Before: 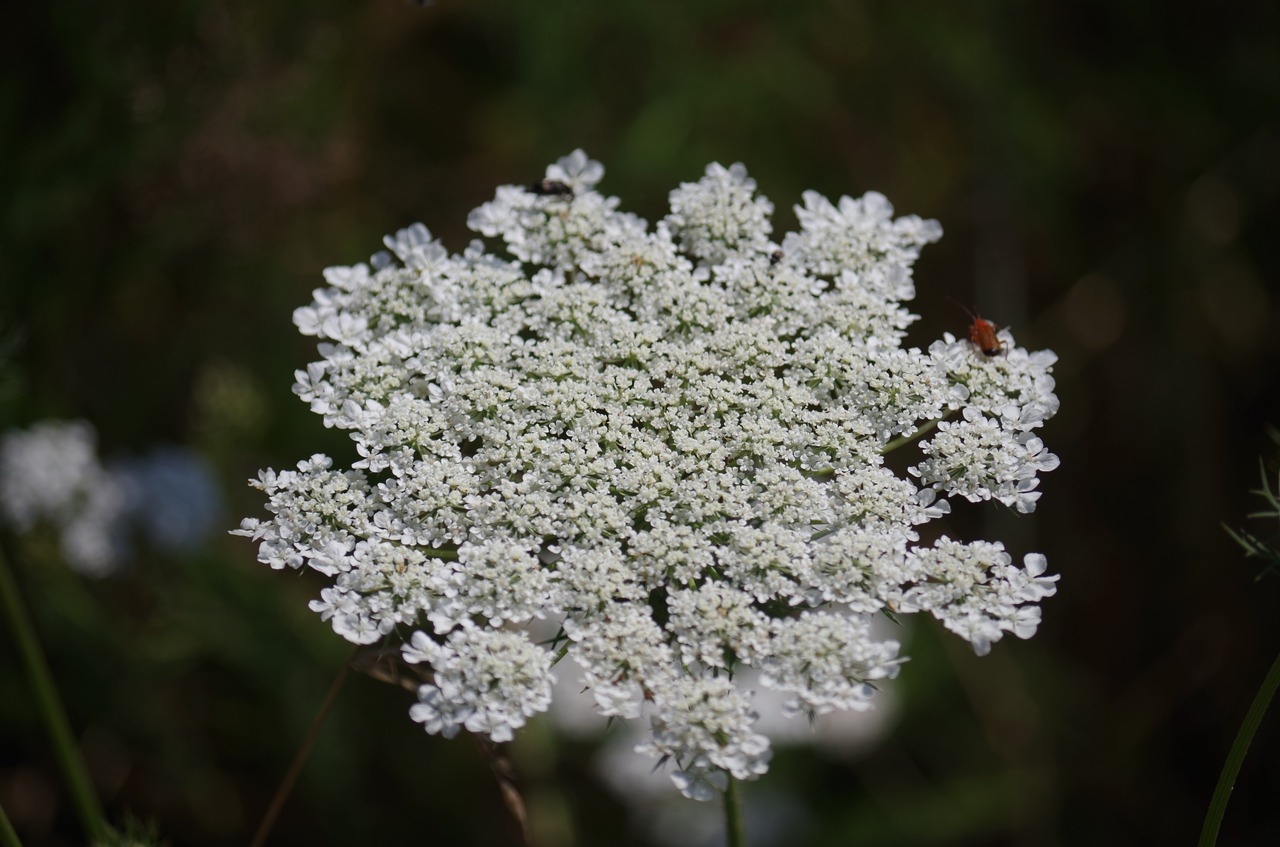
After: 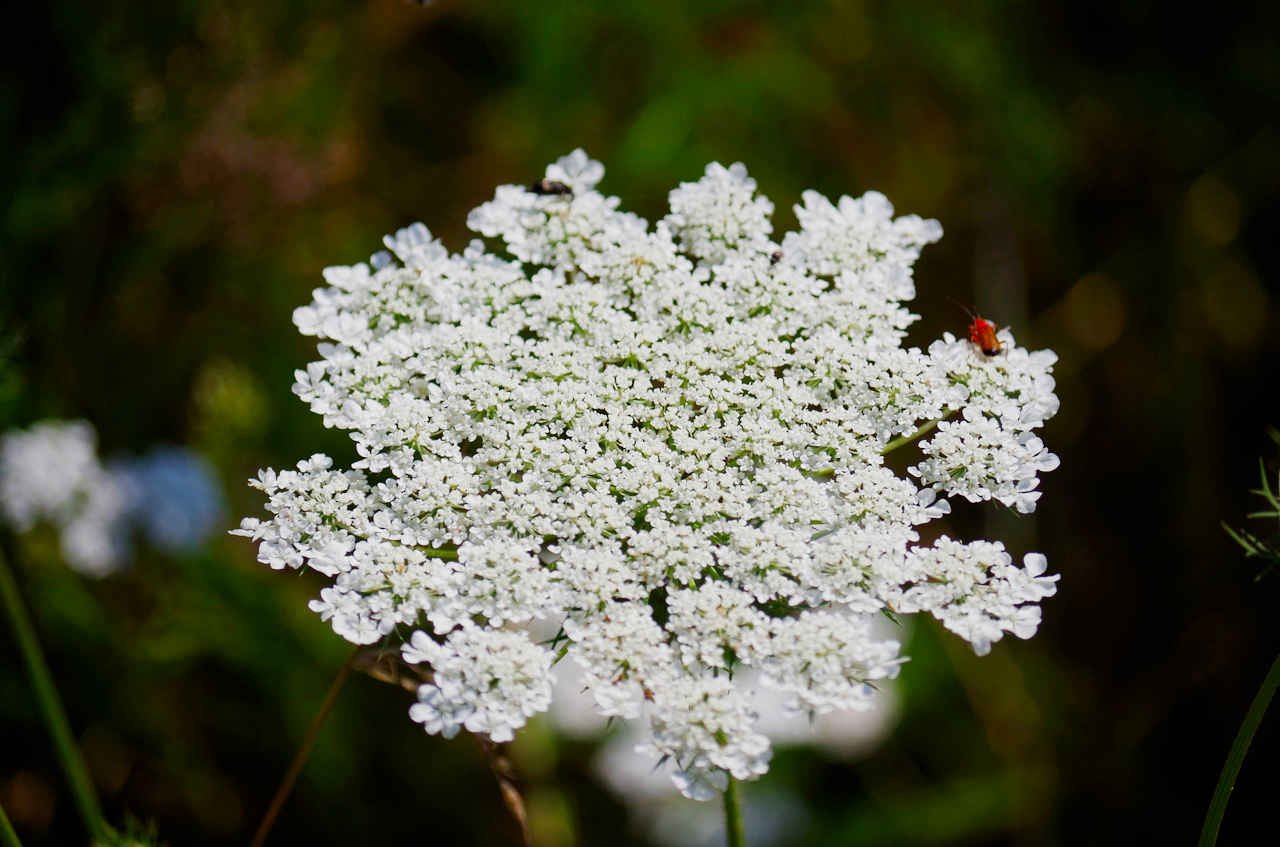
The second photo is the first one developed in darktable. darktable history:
contrast brightness saturation: saturation 0.51
exposure: black level correction 0.001, exposure 1.119 EV, compensate exposure bias true, compensate highlight preservation false
filmic rgb: black relative exposure -7.65 EV, white relative exposure 4.56 EV, hardness 3.61, add noise in highlights 0.002, preserve chrominance no, color science v3 (2019), use custom middle-gray values true, contrast in highlights soft
color zones: curves: ch0 [(0, 0.5) (0.143, 0.5) (0.286, 0.5) (0.429, 0.5) (0.571, 0.5) (0.714, 0.476) (0.857, 0.5) (1, 0.5)]; ch2 [(0, 0.5) (0.143, 0.5) (0.286, 0.5) (0.429, 0.5) (0.571, 0.5) (0.714, 0.487) (0.857, 0.5) (1, 0.5)]
